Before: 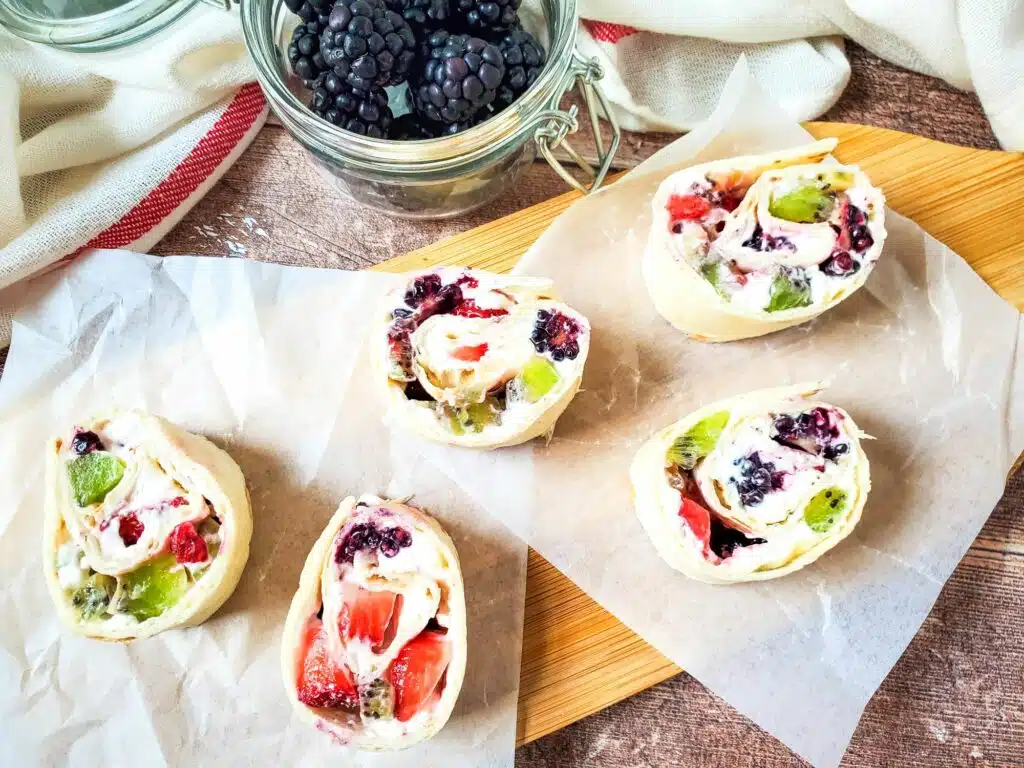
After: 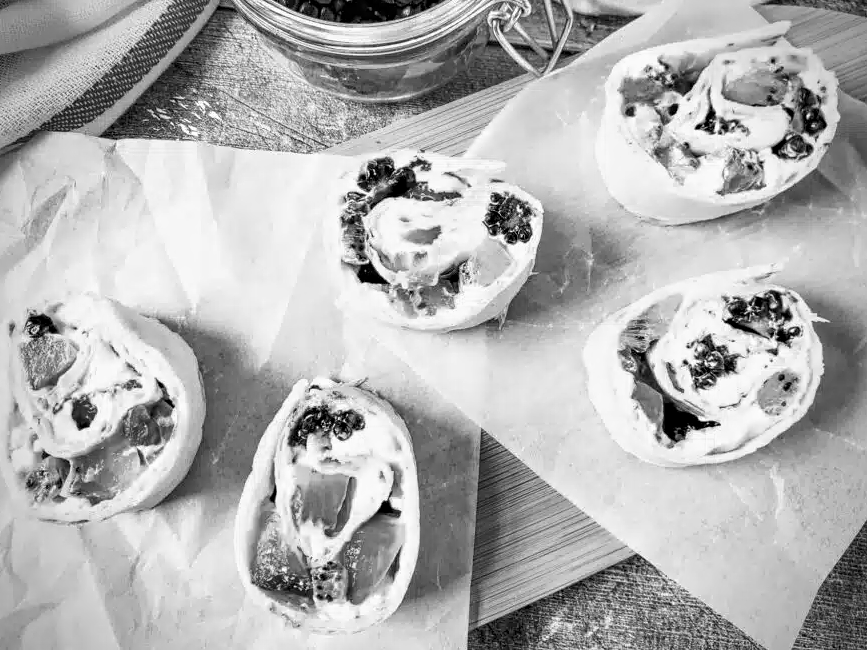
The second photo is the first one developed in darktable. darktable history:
color calibration: output gray [0.267, 0.423, 0.267, 0], x 0.355, y 0.368, temperature 4713.58 K, saturation algorithm version 1 (2020)
contrast equalizer: octaves 7, y [[0.509, 0.514, 0.523, 0.542, 0.578, 0.603], [0.5 ×6], [0.509, 0.514, 0.523, 0.542, 0.578, 0.603], [0.001, 0.002, 0.003, 0.005, 0.01, 0.013], [0.001, 0.002, 0.003, 0.005, 0.01, 0.013]]
exposure: black level correction 0.001, compensate highlight preservation false
crop and rotate: left 4.626%, top 15.272%, right 10.636%
vignetting: fall-off radius 45.09%
